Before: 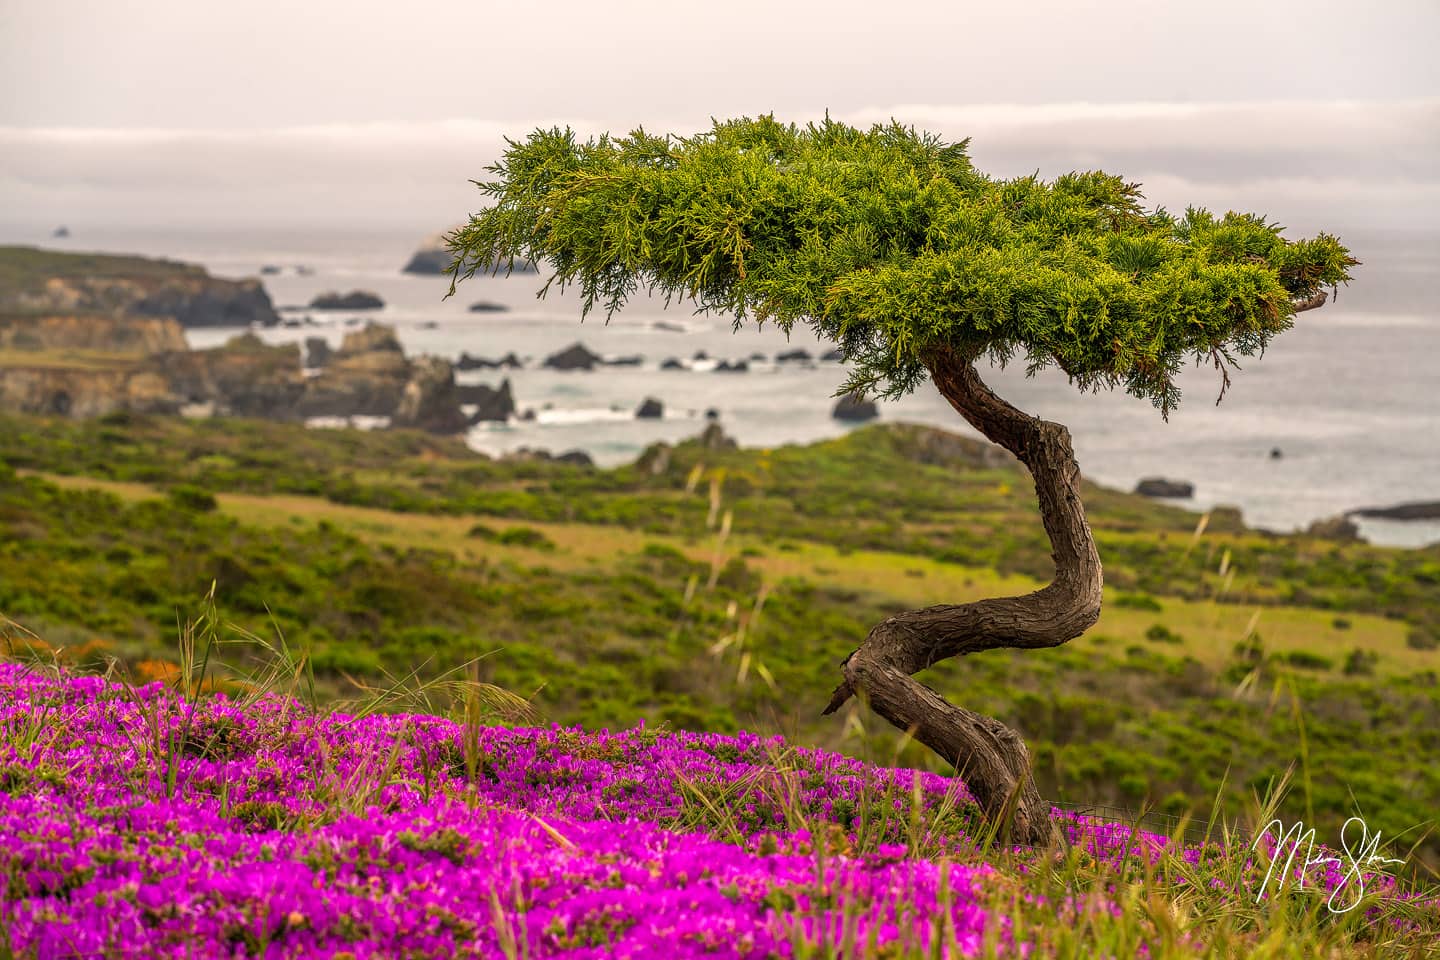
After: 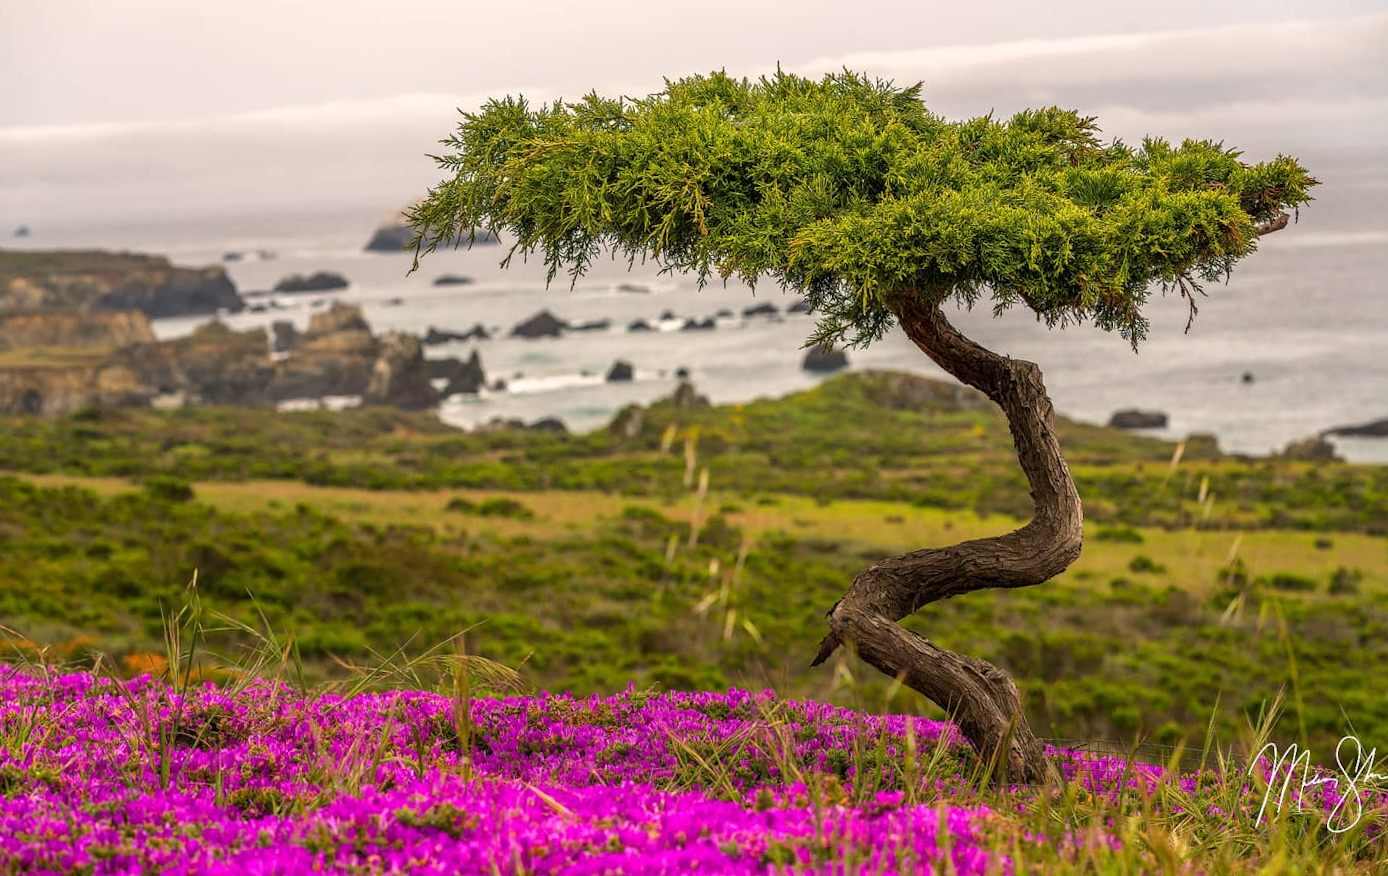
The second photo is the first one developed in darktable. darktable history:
color balance: mode lift, gamma, gain (sRGB)
rotate and perspective: rotation -3.52°, crop left 0.036, crop right 0.964, crop top 0.081, crop bottom 0.919
